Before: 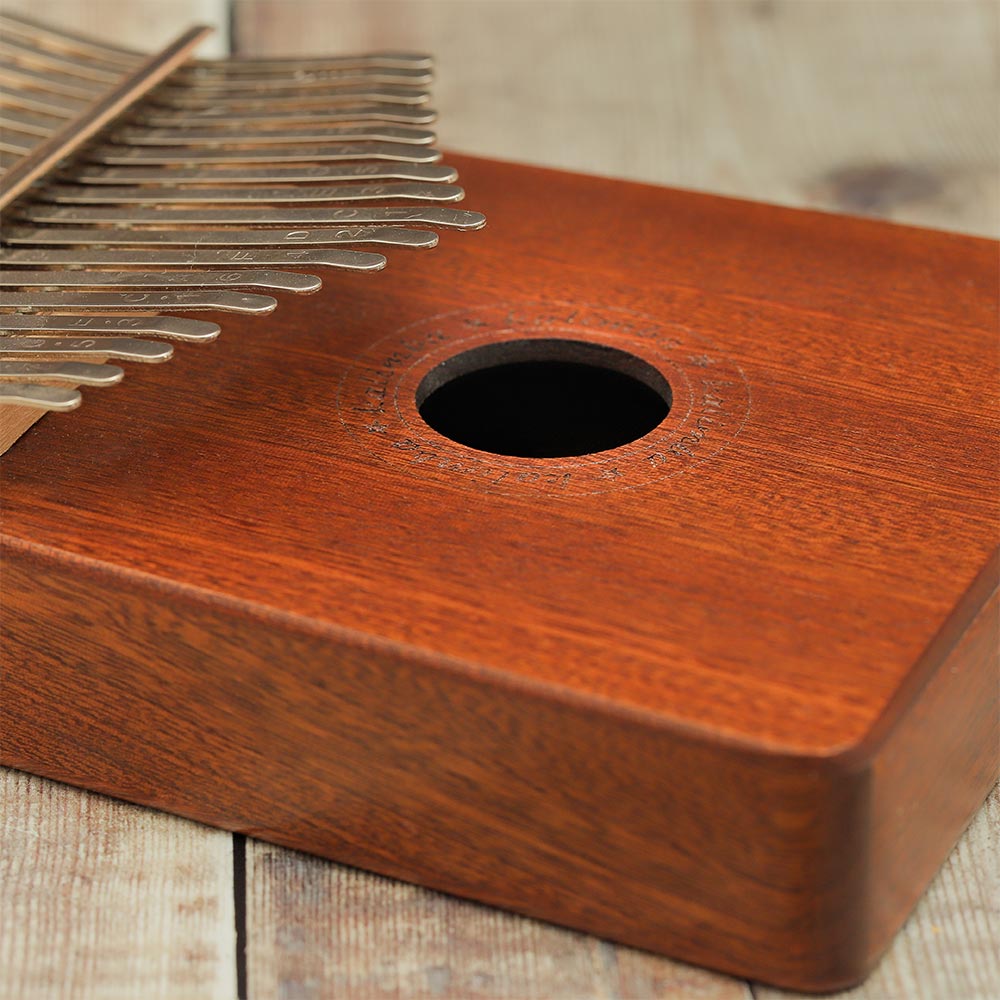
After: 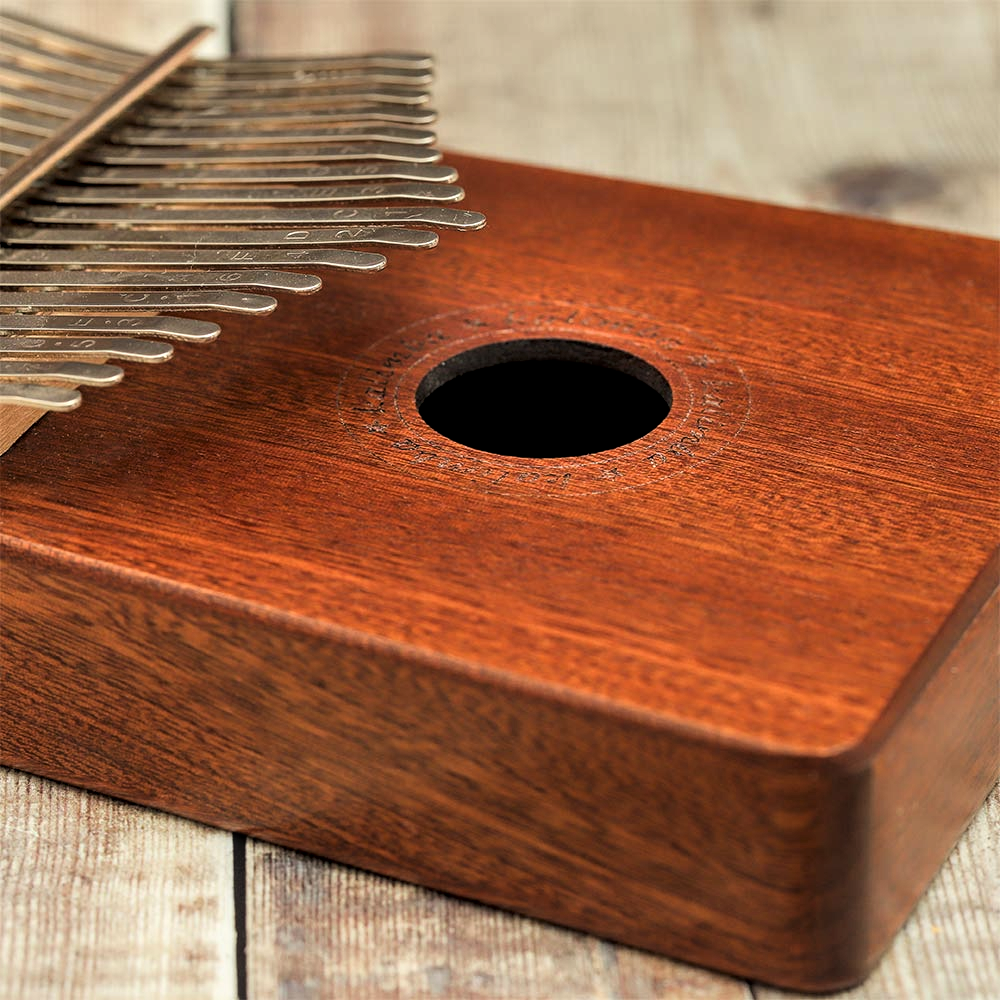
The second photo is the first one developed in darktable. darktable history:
tone curve: curves: ch0 [(0, 0) (0.003, 0.001) (0.011, 0.005) (0.025, 0.01) (0.044, 0.019) (0.069, 0.029) (0.1, 0.042) (0.136, 0.078) (0.177, 0.129) (0.224, 0.182) (0.277, 0.246) (0.335, 0.318) (0.399, 0.396) (0.468, 0.481) (0.543, 0.573) (0.623, 0.672) (0.709, 0.777) (0.801, 0.881) (0.898, 0.975) (1, 1)], color space Lab, linked channels, preserve colors none
color correction: highlights a* 0.005, highlights b* -0.36
local contrast: detail 130%
